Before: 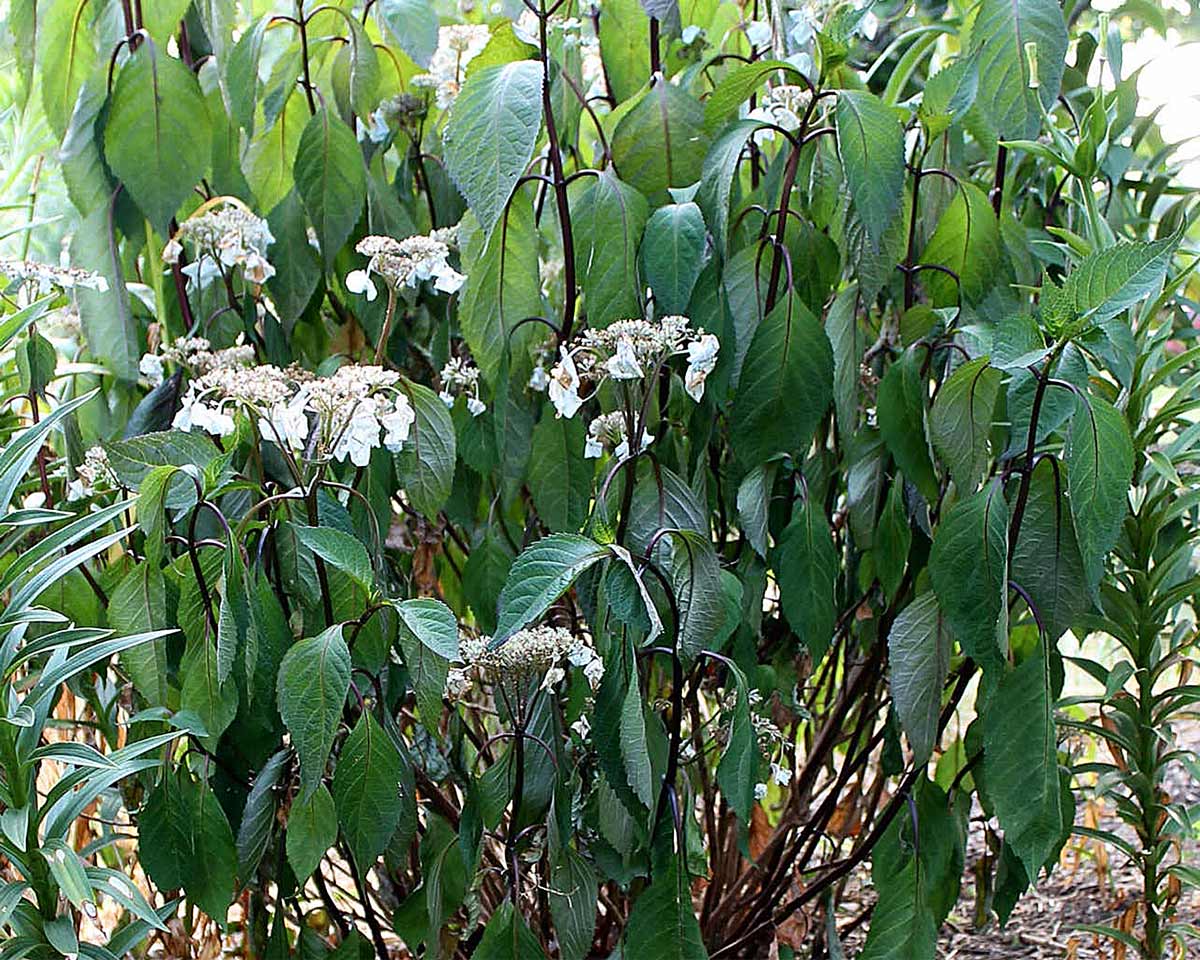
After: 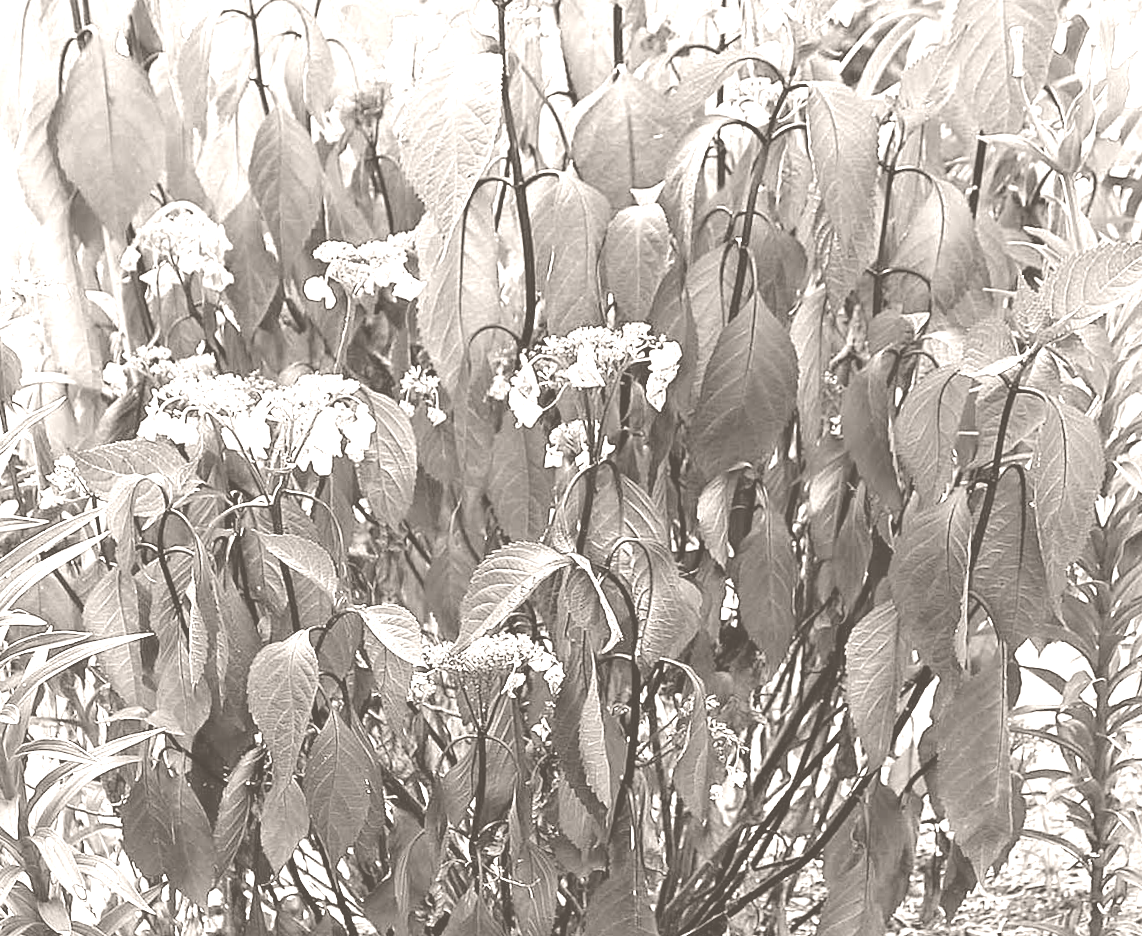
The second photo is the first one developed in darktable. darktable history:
rotate and perspective: rotation 0.074°, lens shift (vertical) 0.096, lens shift (horizontal) -0.041, crop left 0.043, crop right 0.952, crop top 0.024, crop bottom 0.979
colorize: hue 34.49°, saturation 35.33%, source mix 100%, lightness 55%, version 1
